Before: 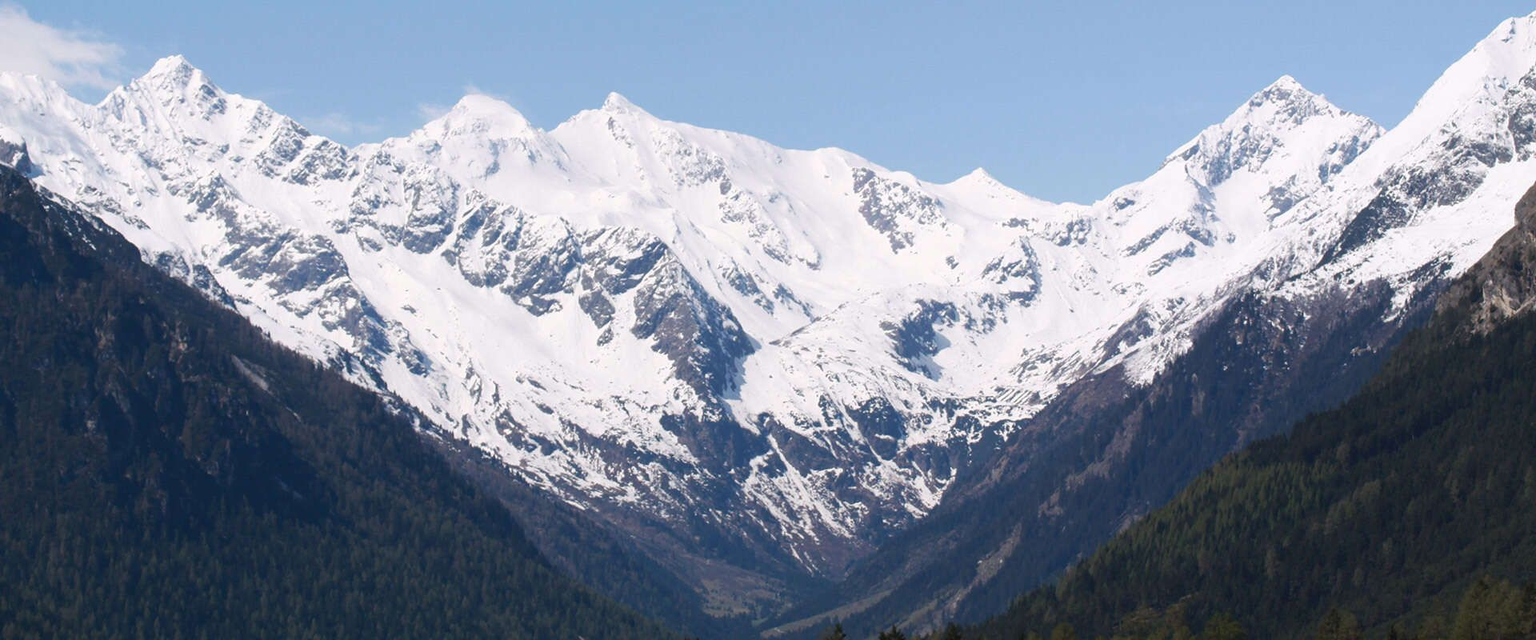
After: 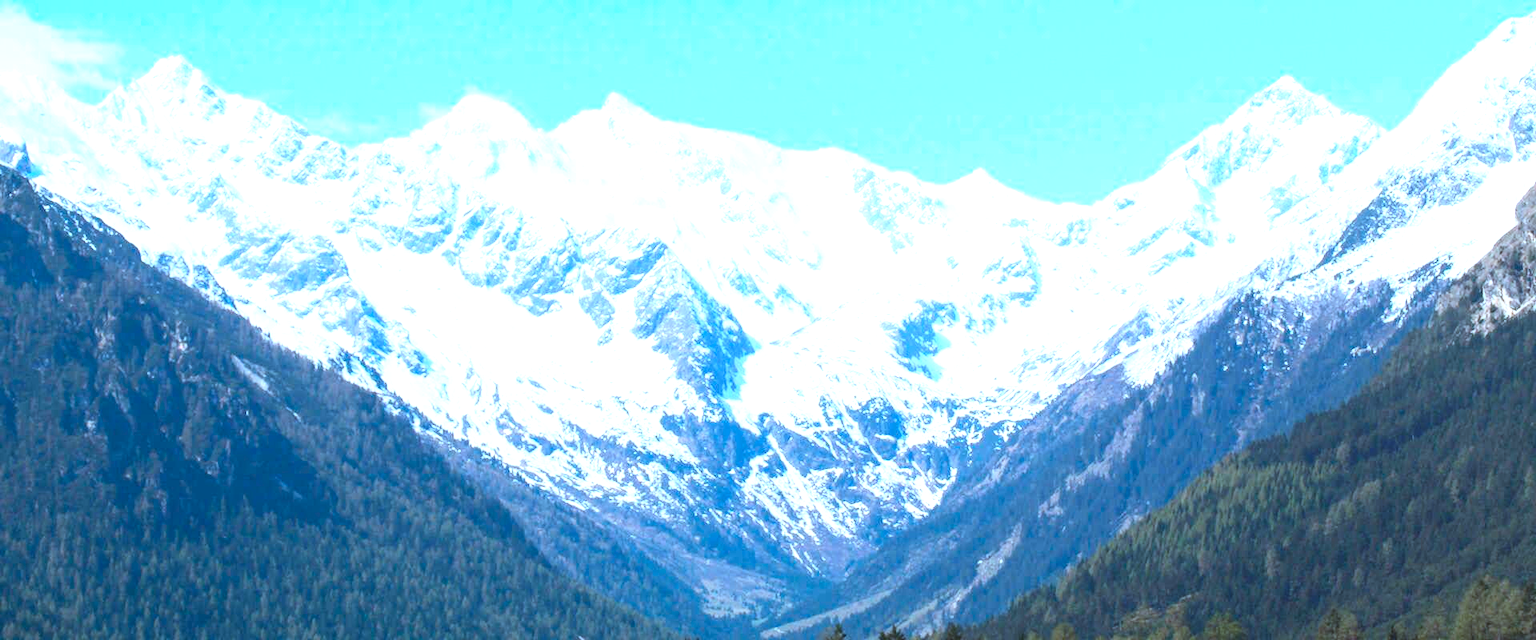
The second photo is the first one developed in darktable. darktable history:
local contrast: detail 110%
exposure: black level correction 0, exposure 1.4 EV, compensate highlight preservation false
color correction: highlights a* -10.69, highlights b* -19.19
contrast brightness saturation: contrast 0.2, brightness 0.16, saturation 0.22
